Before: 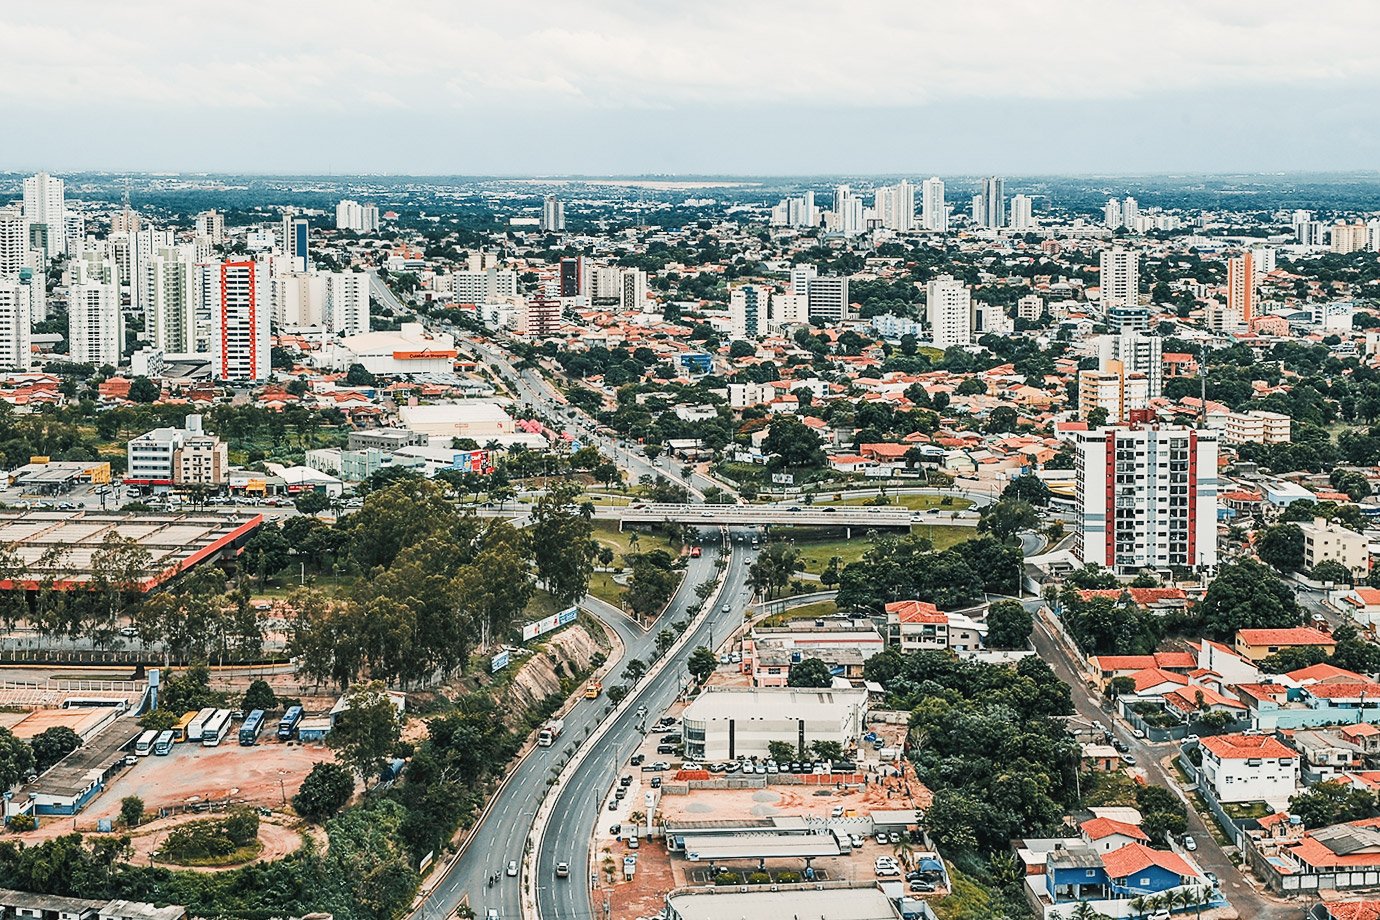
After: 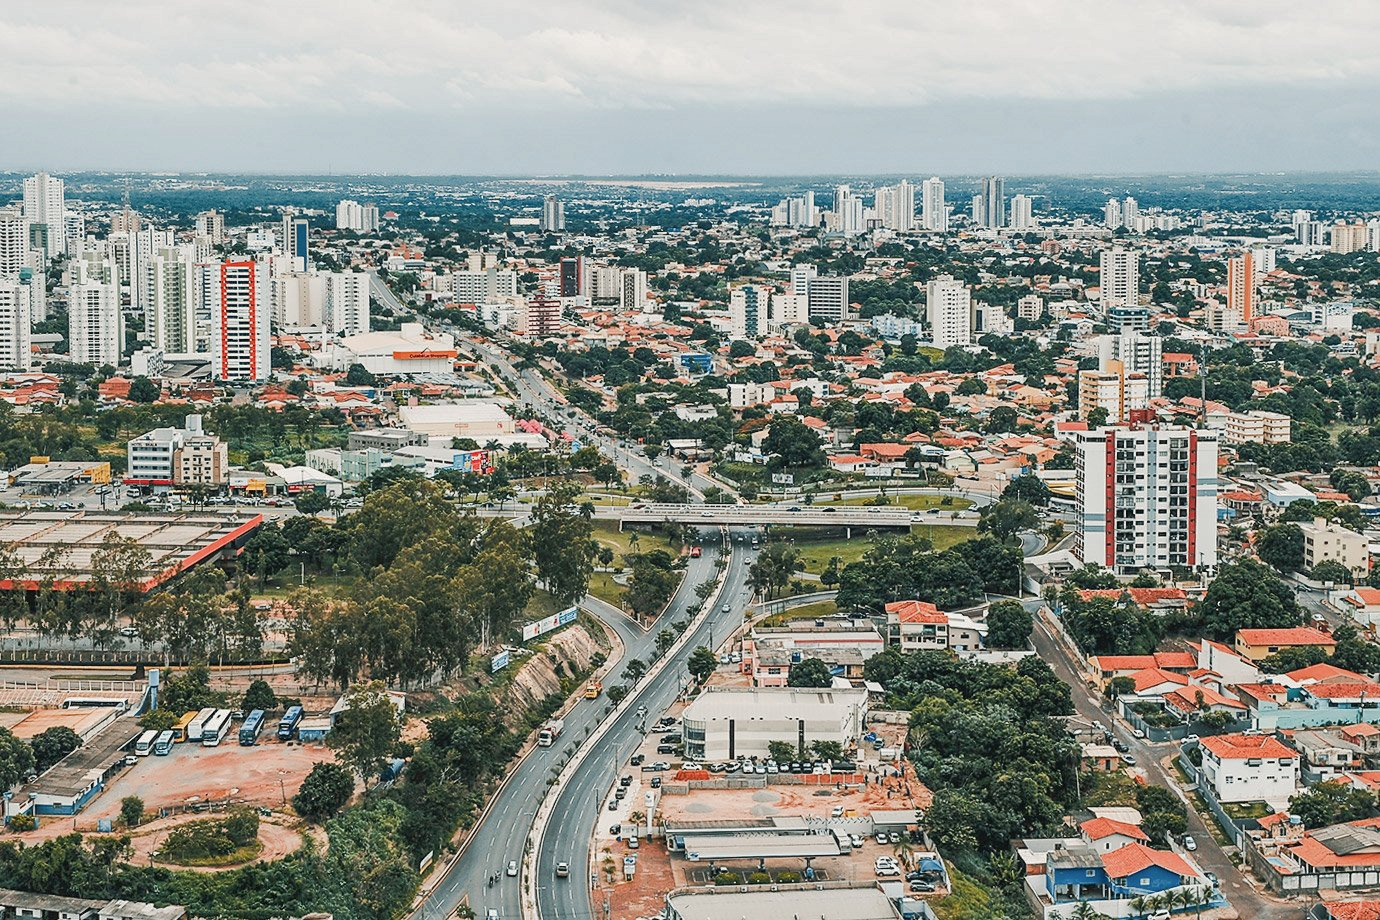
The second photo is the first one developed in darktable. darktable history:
shadows and highlights: highlights color adjustment 0.837%
